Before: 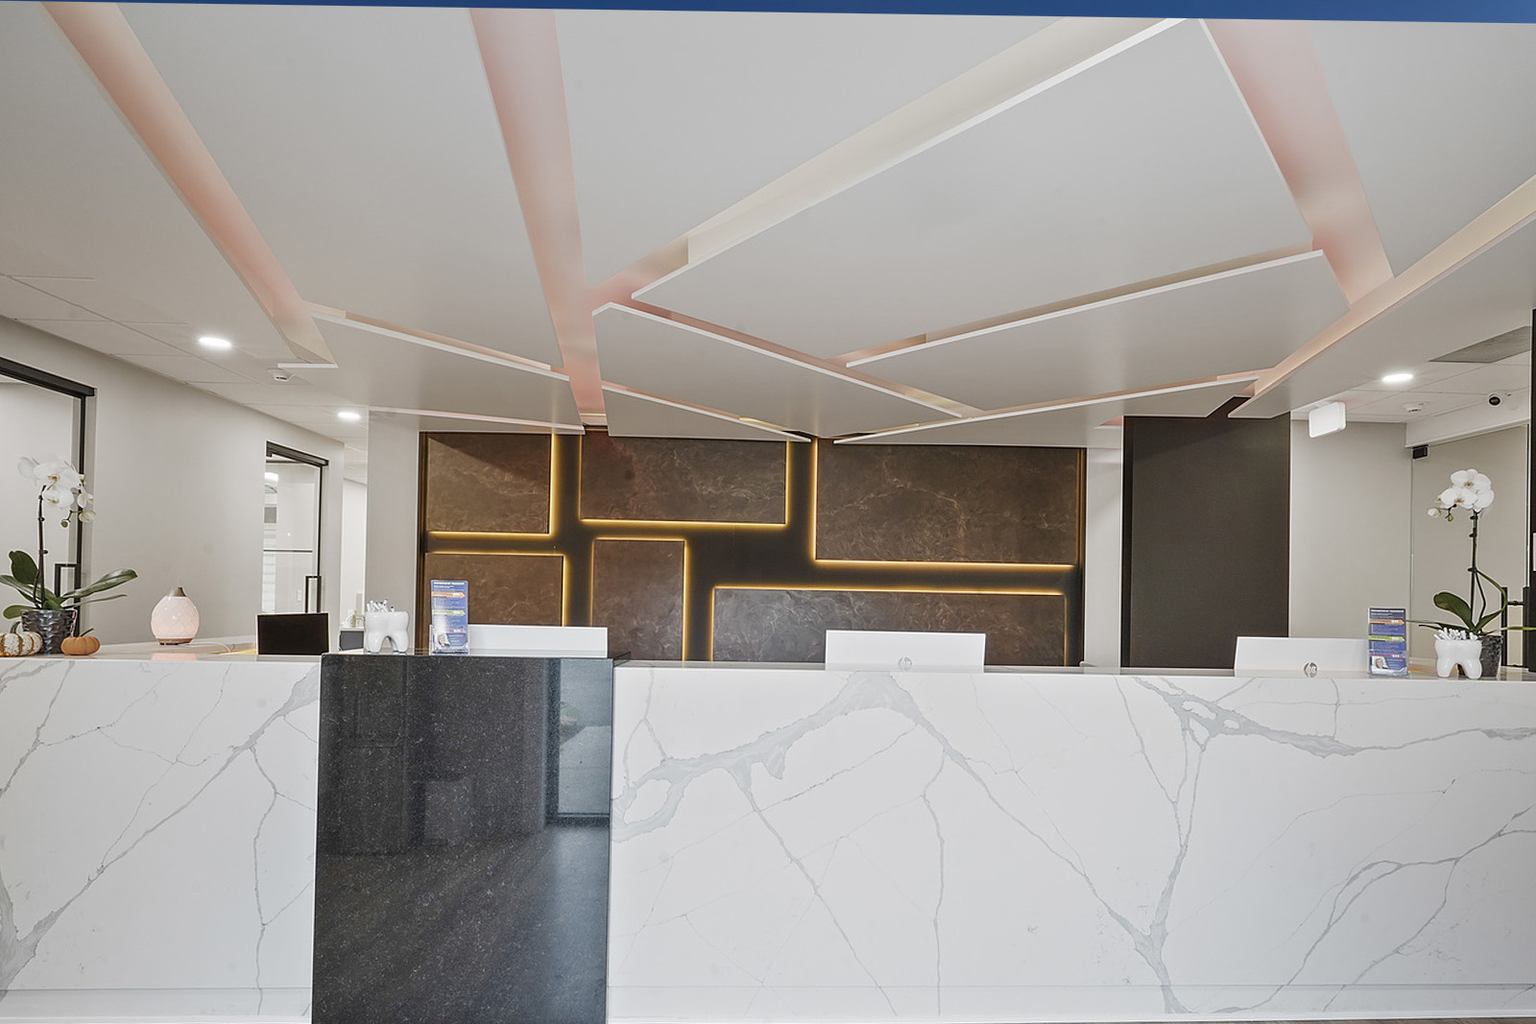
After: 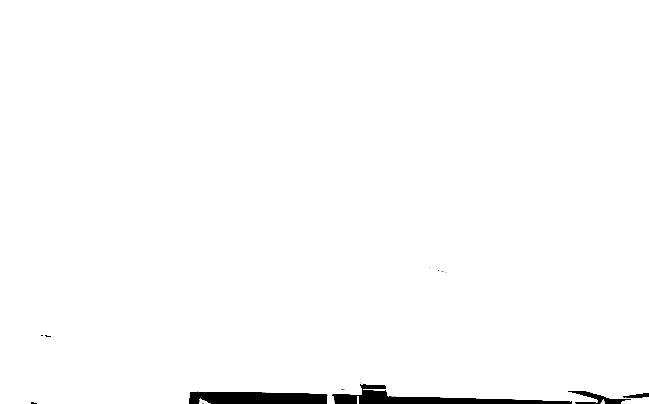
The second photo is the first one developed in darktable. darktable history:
exposure: black level correction 0.1, exposure 3 EV, compensate highlight preservation false
crop: left 15.452%, top 5.459%, right 43.956%, bottom 56.62%
color contrast: green-magenta contrast 0, blue-yellow contrast 0
